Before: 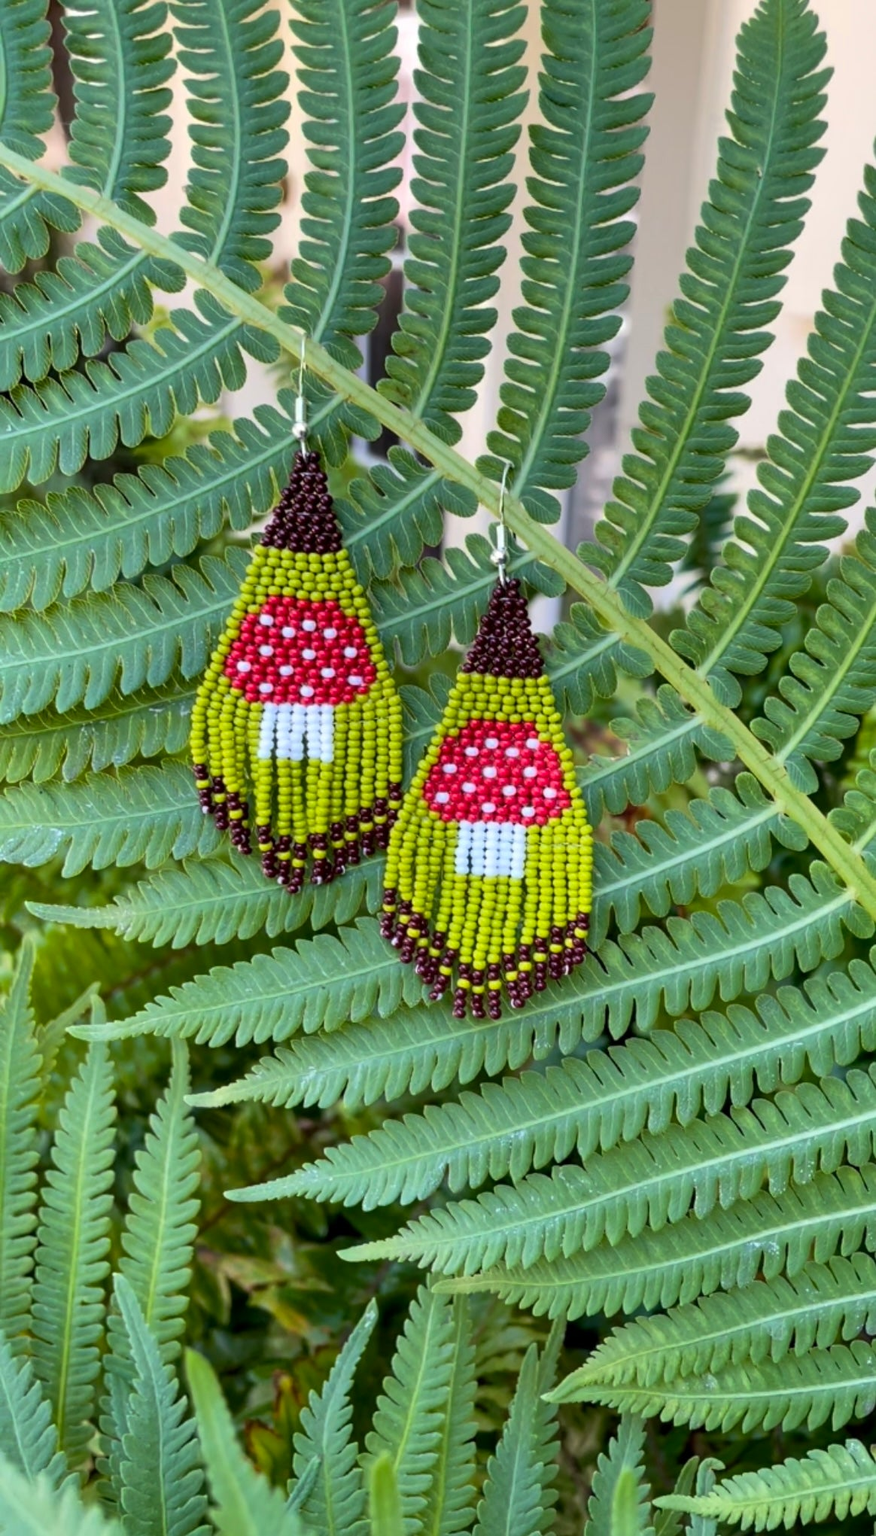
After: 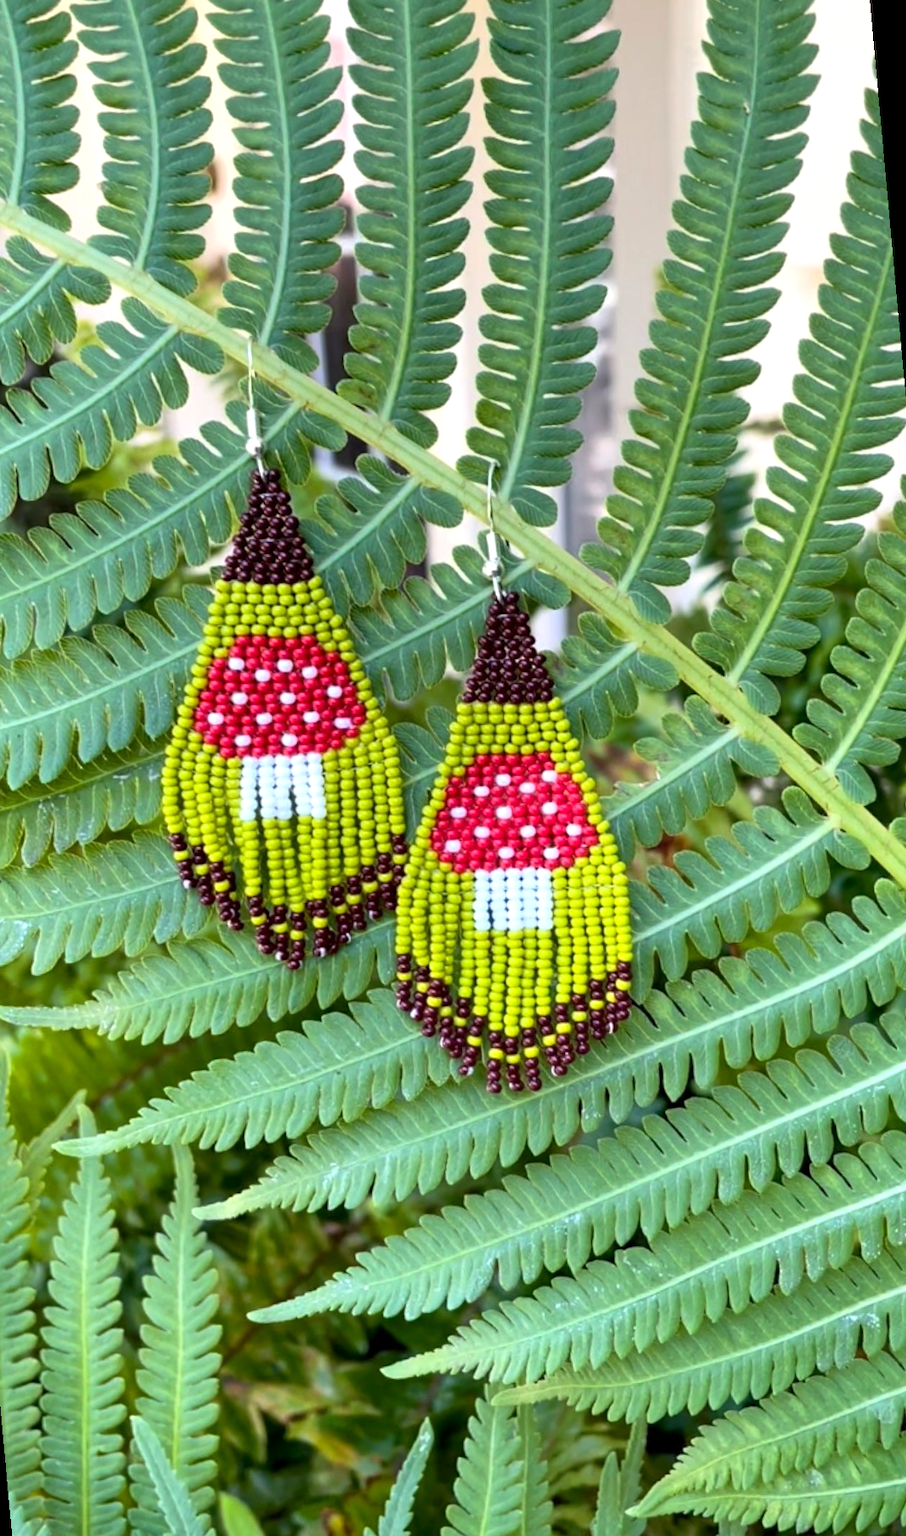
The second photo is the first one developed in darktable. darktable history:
crop: left 11.225%, top 5.381%, right 9.565%, bottom 10.314%
tone equalizer: on, module defaults
rotate and perspective: rotation -5.2°, automatic cropping off
exposure: exposure 0.426 EV, compensate highlight preservation false
